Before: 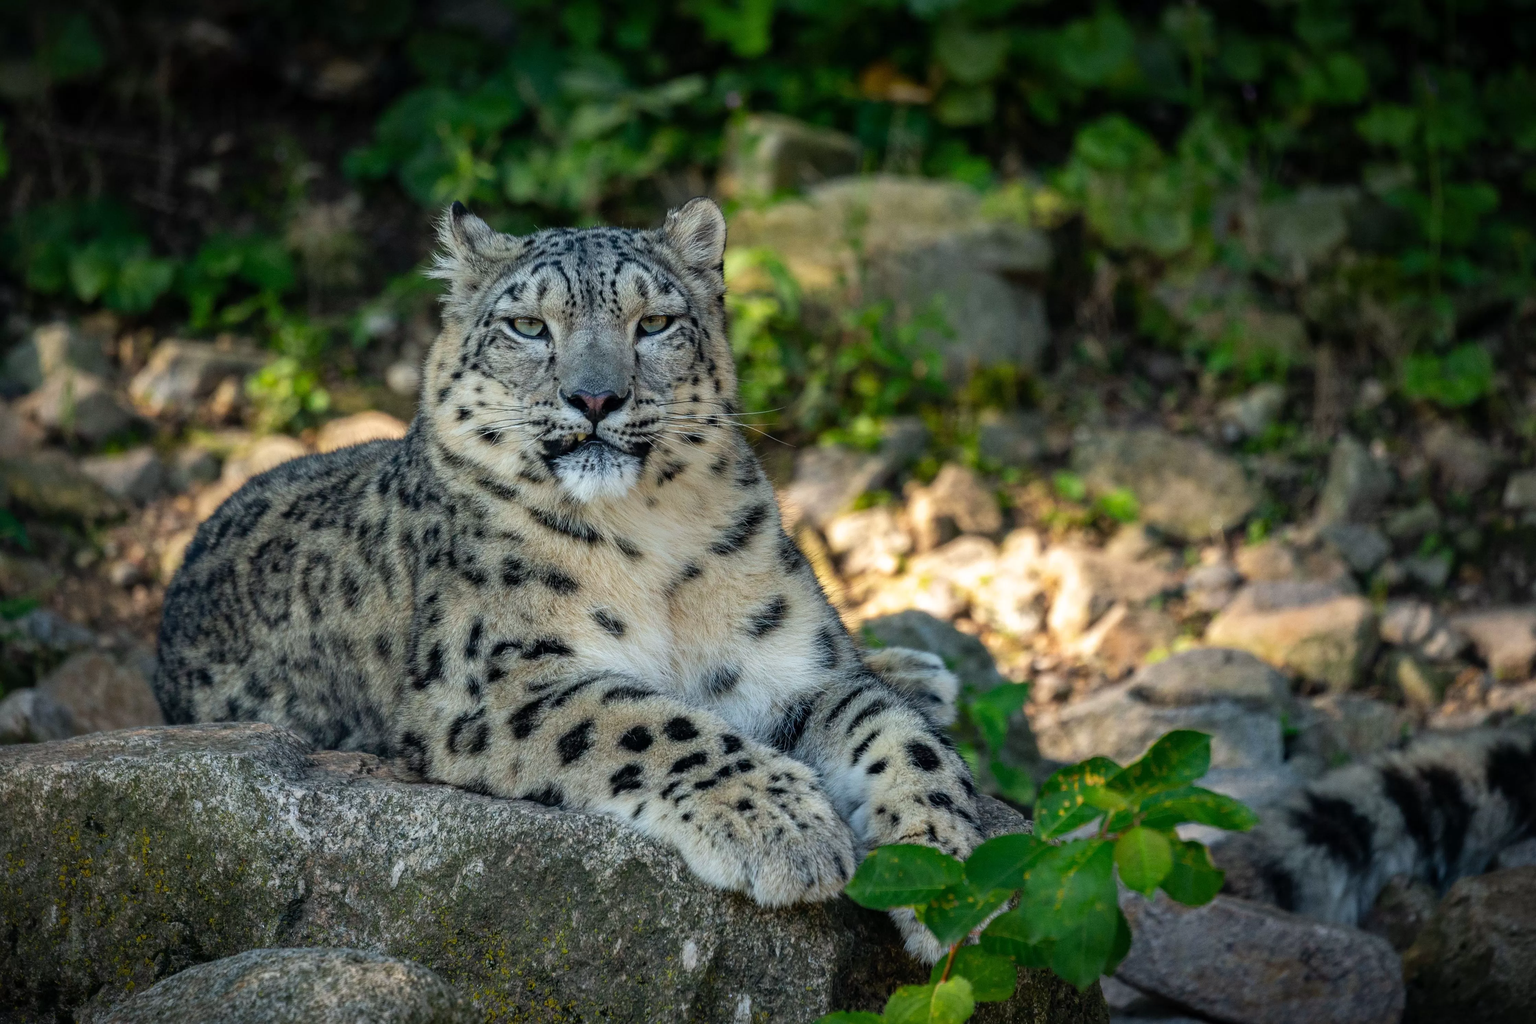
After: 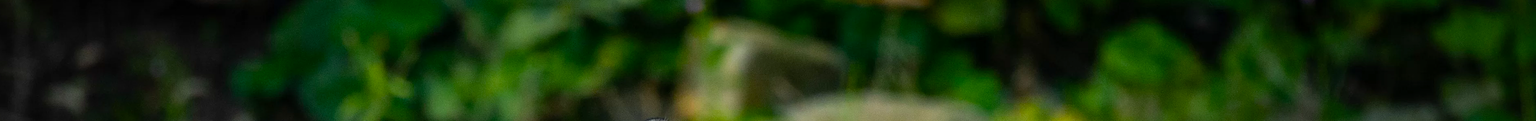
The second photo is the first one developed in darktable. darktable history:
color balance rgb: perceptual saturation grading › global saturation 20%, global vibrance 20%
rotate and perspective: crop left 0, crop top 0
crop and rotate: left 9.644%, top 9.491%, right 6.021%, bottom 80.509%
